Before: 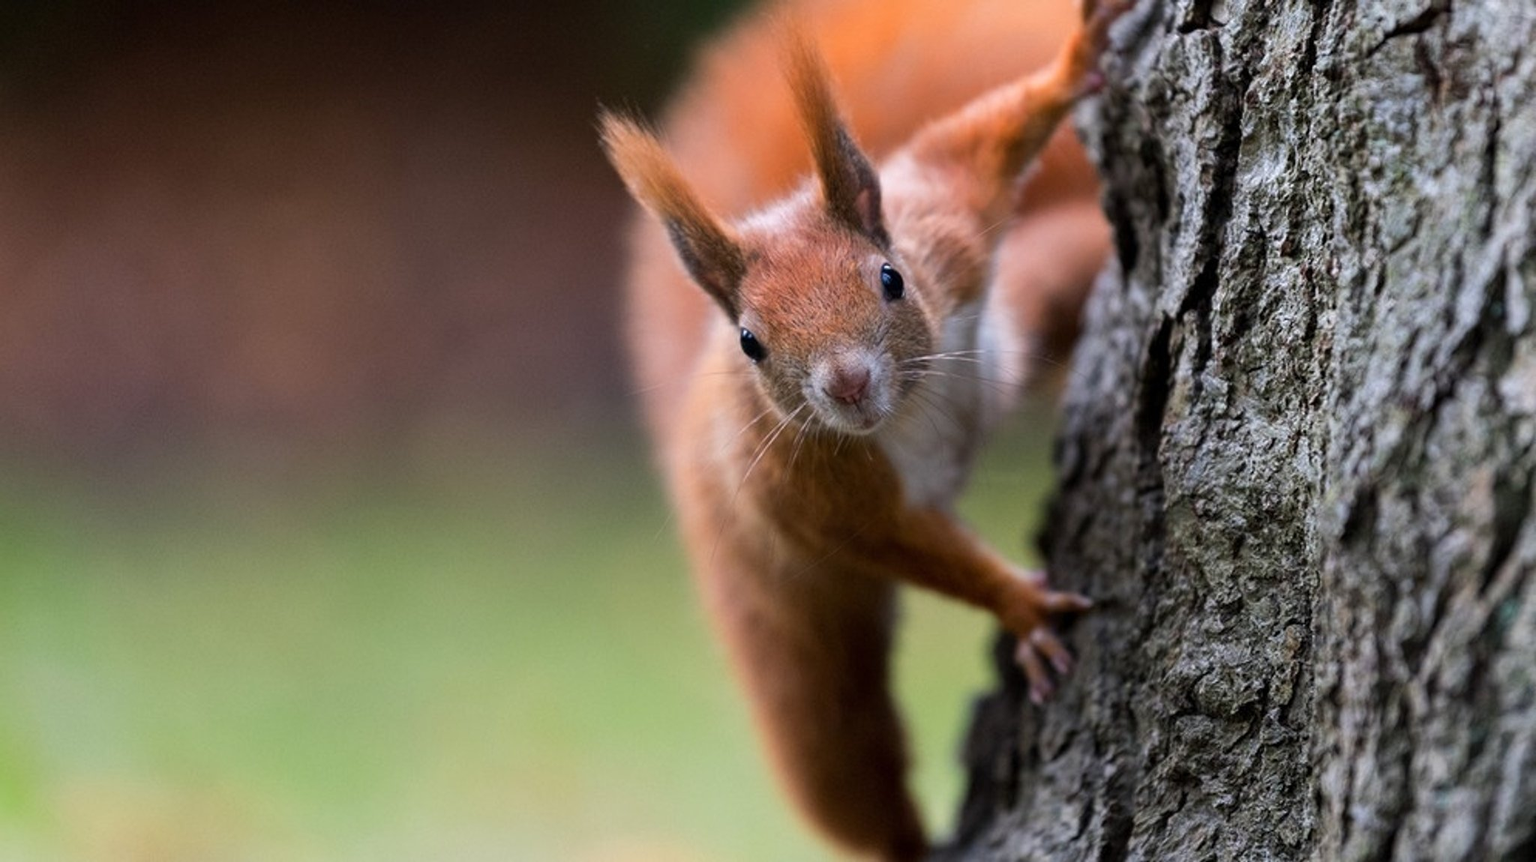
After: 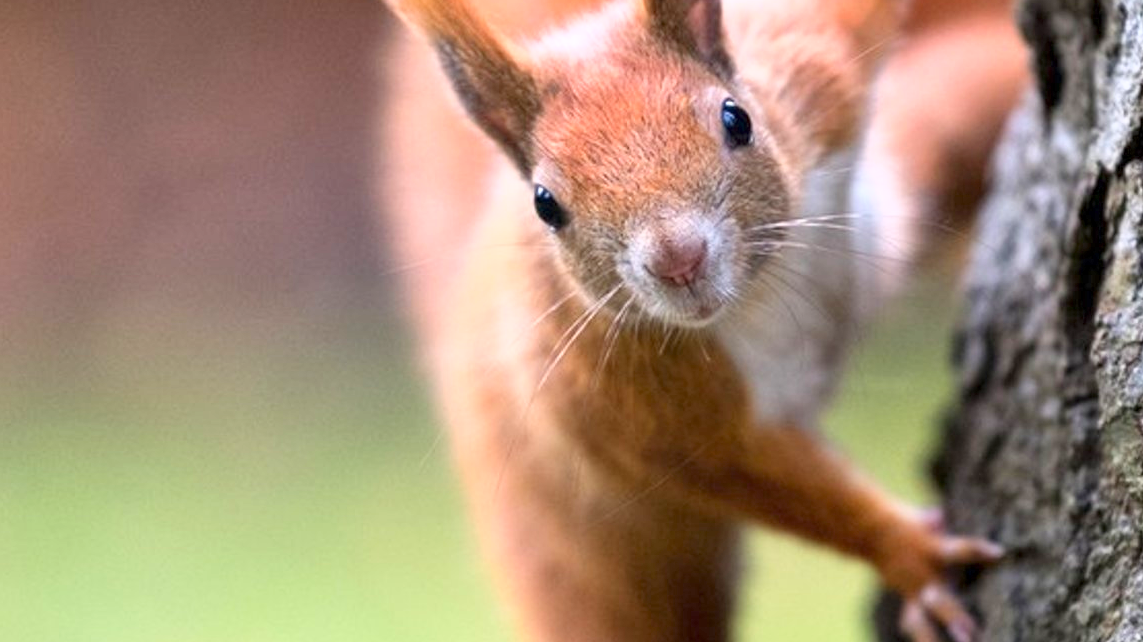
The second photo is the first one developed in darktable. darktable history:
exposure: exposure 0.7 EV, compensate highlight preservation false
tone equalizer: -8 EV 0.25 EV, -7 EV 0.417 EV, -6 EV 0.417 EV, -5 EV 0.25 EV, -3 EV -0.25 EV, -2 EV -0.417 EV, -1 EV -0.417 EV, +0 EV -0.25 EV, edges refinement/feathering 500, mask exposure compensation -1.57 EV, preserve details guided filter
crop and rotate: left 22.13%, top 22.054%, right 22.026%, bottom 22.102%
base curve: curves: ch0 [(0, 0) (0.557, 0.834) (1, 1)]
